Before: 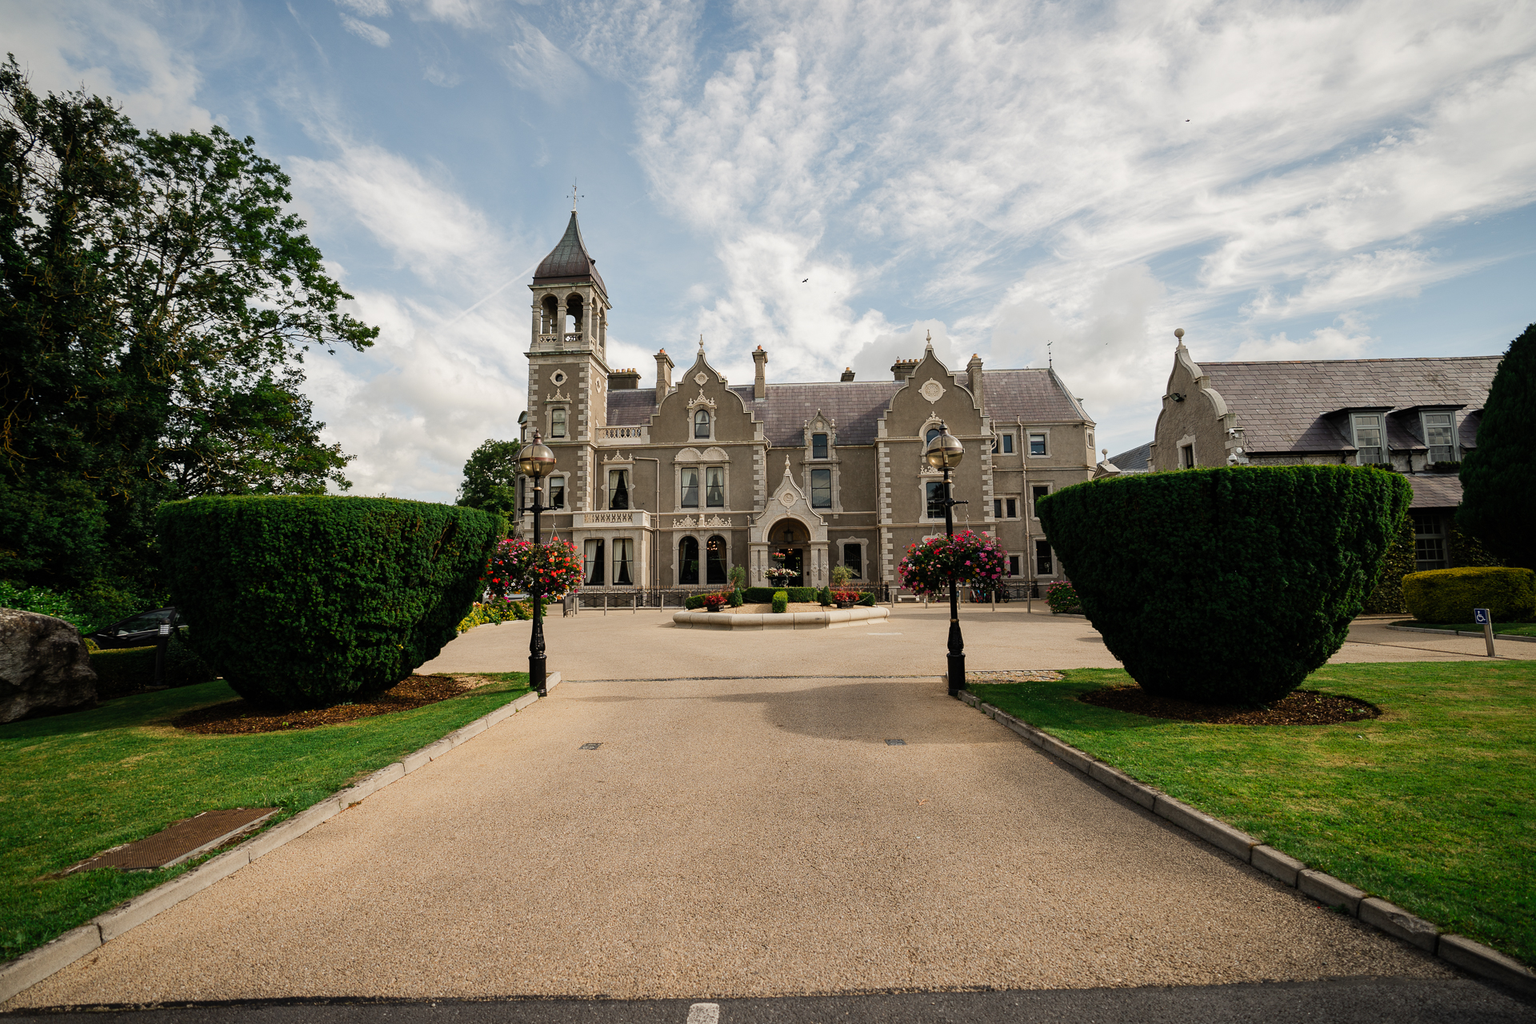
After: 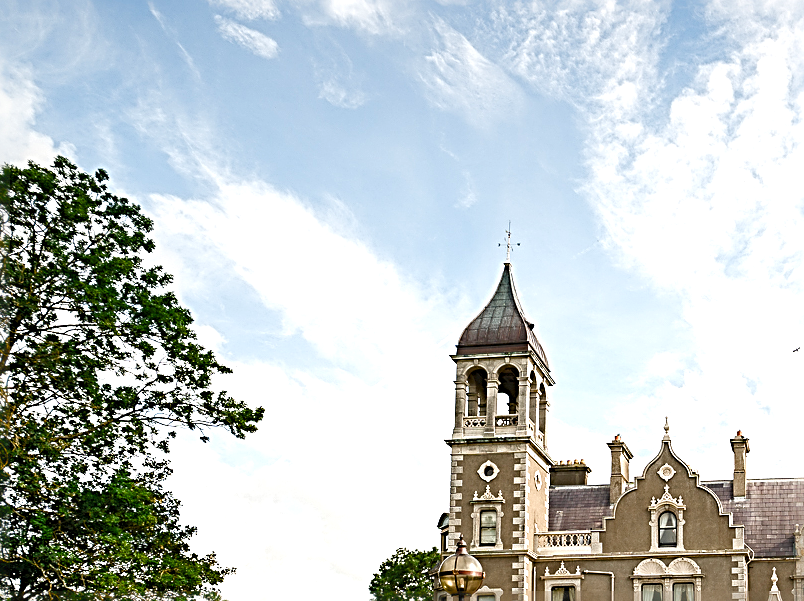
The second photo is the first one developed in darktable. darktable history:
crop and rotate: left 10.952%, top 0.086%, right 47.132%, bottom 52.936%
sharpen: radius 3.73, amount 0.943
color balance rgb: perceptual saturation grading › global saturation 24.904%, perceptual saturation grading › highlights -50.433%, perceptual saturation grading › shadows 30.118%, perceptual brilliance grading › global brilliance 10.465%, perceptual brilliance grading › shadows 14.397%
tone equalizer: -8 EV 0.226 EV, -7 EV 0.396 EV, -6 EV 0.403 EV, -5 EV 0.282 EV, -3 EV -0.248 EV, -2 EV -0.429 EV, -1 EV -0.429 EV, +0 EV -0.263 EV
exposure: black level correction 0, exposure 0.69 EV, compensate highlight preservation false
